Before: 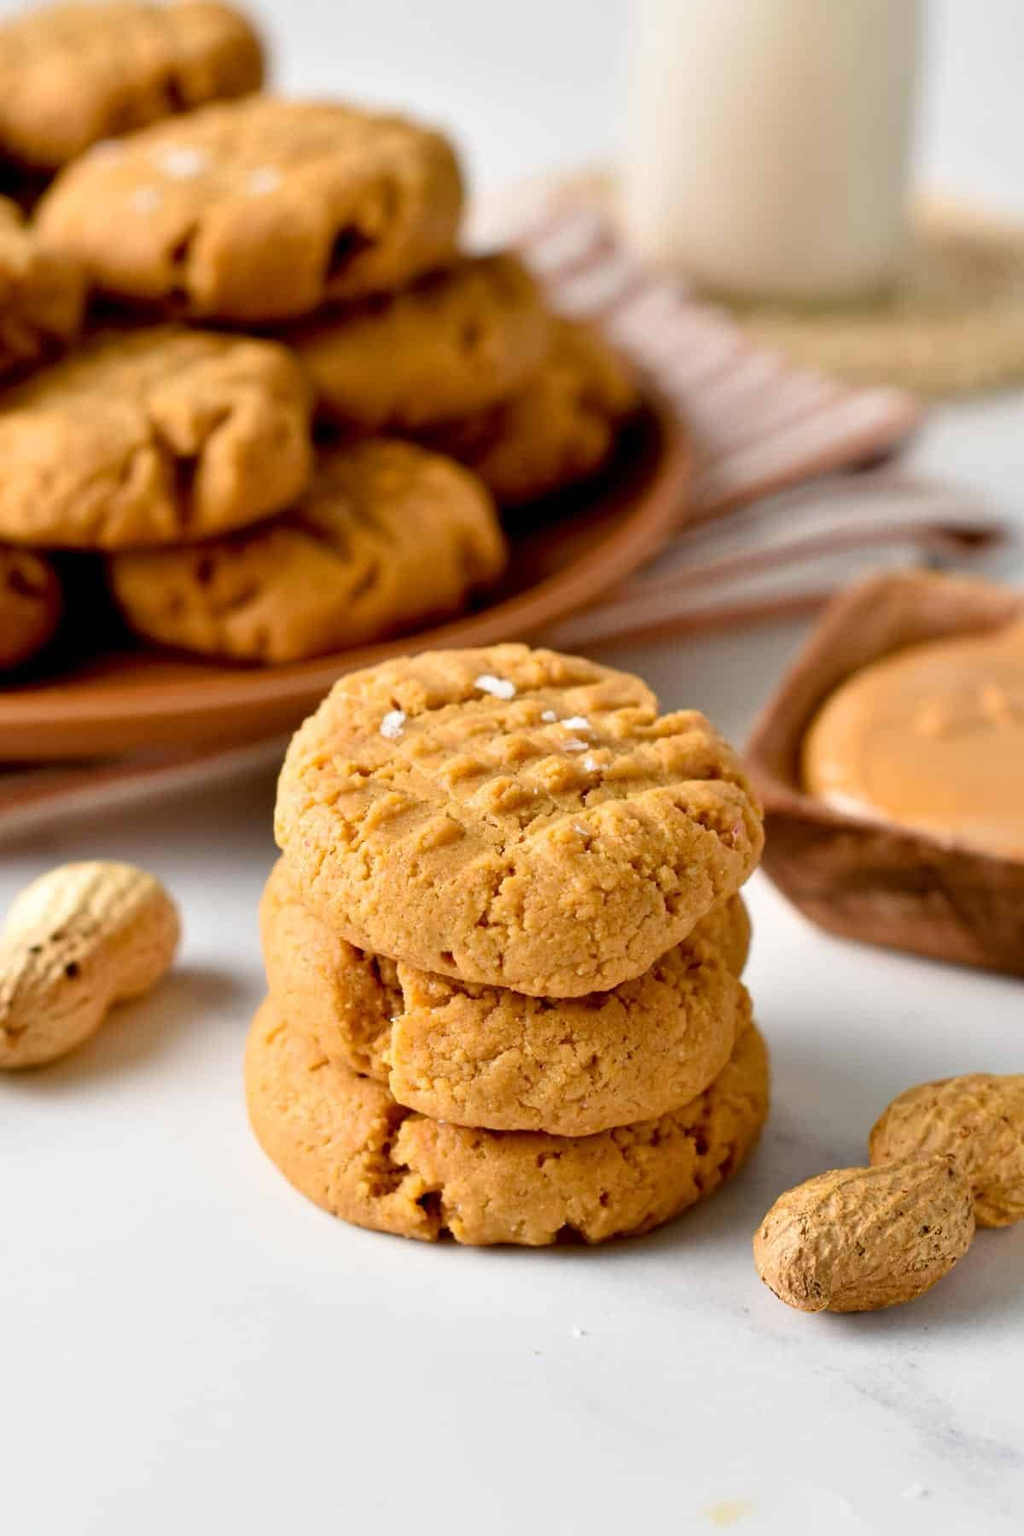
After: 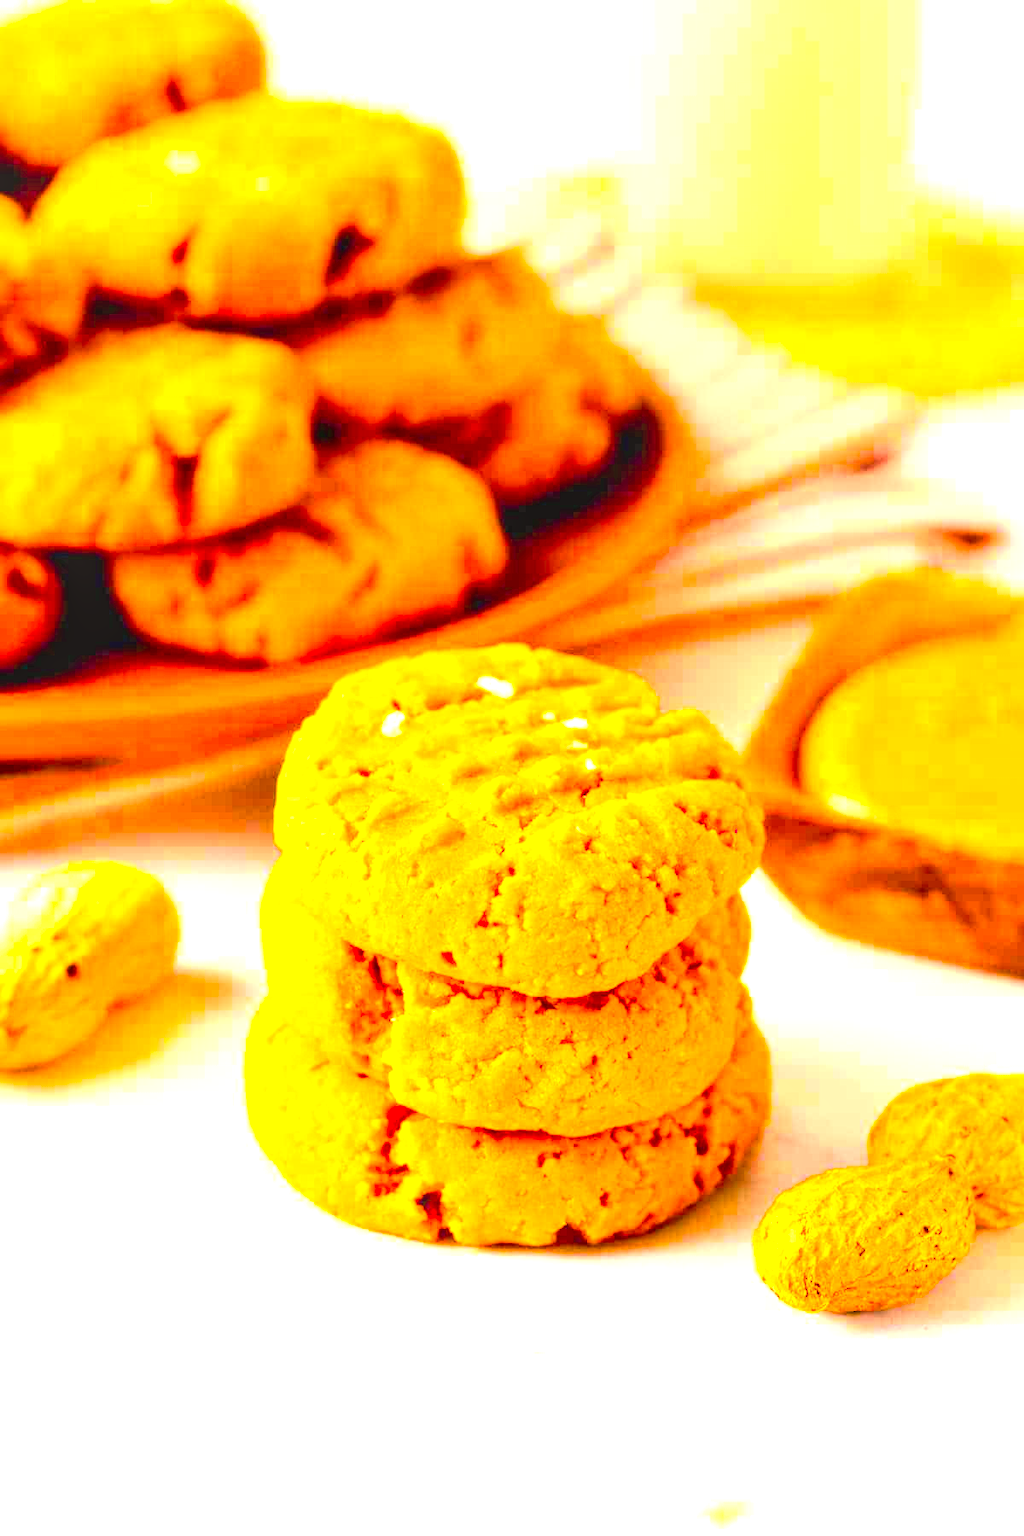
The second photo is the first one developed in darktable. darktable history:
color balance rgb: shadows lift › chroma 1.04%, shadows lift › hue 215.26°, linear chroma grading › global chroma 8.719%, perceptual saturation grading › global saturation 19.649%, global vibrance 45.028%
exposure: black level correction 0, exposure 2.142 EV, compensate exposure bias true, compensate highlight preservation false
local contrast: on, module defaults
color correction: highlights a* 20.97, highlights b* 19.73
contrast brightness saturation: contrast 0.203, brightness 0.166, saturation 0.229
